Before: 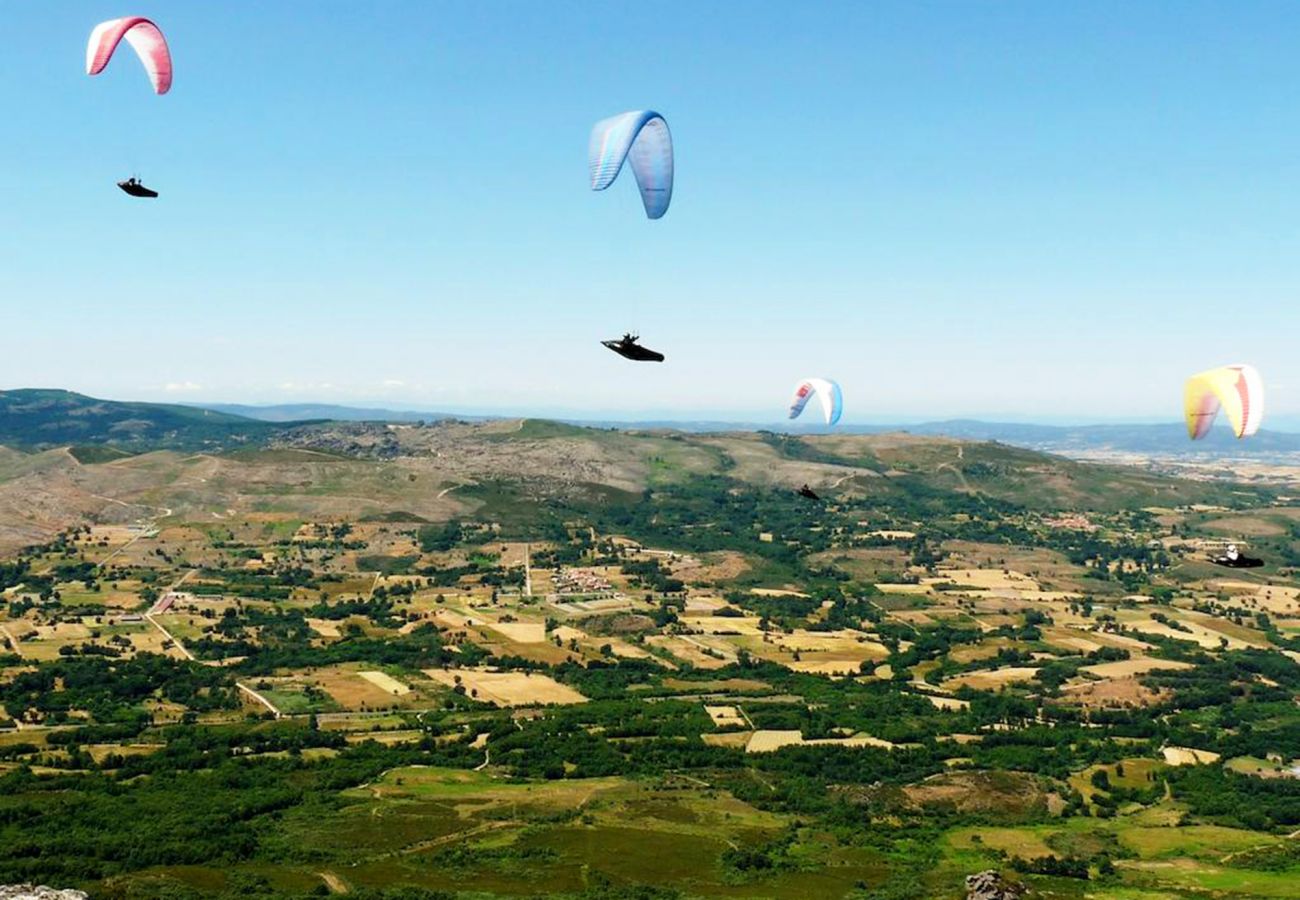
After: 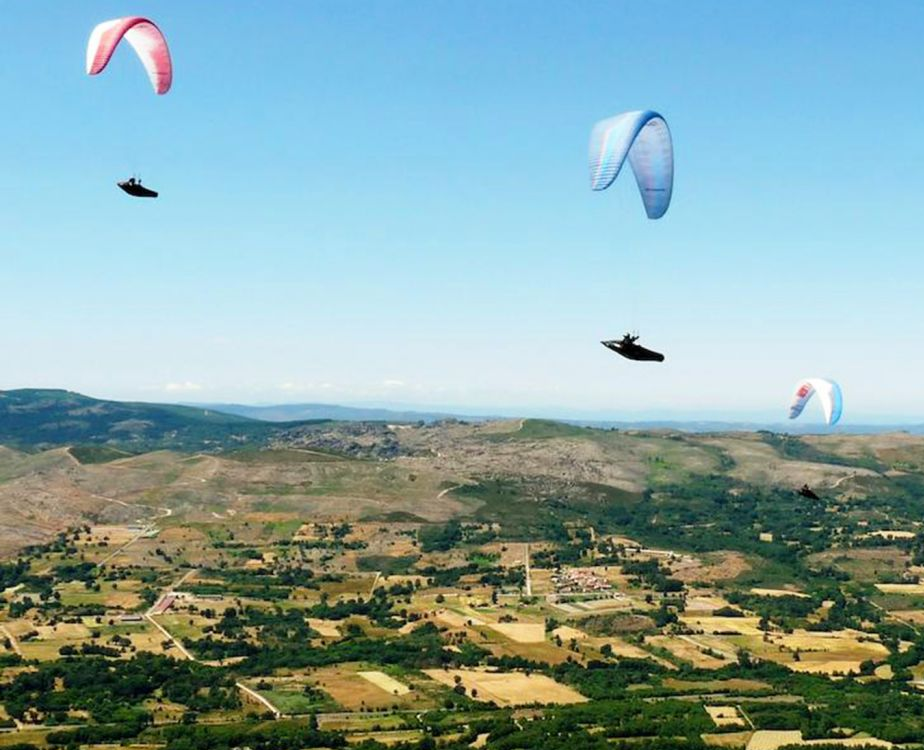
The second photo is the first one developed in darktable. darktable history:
tone equalizer: on, module defaults
crop: right 28.885%, bottom 16.626%
